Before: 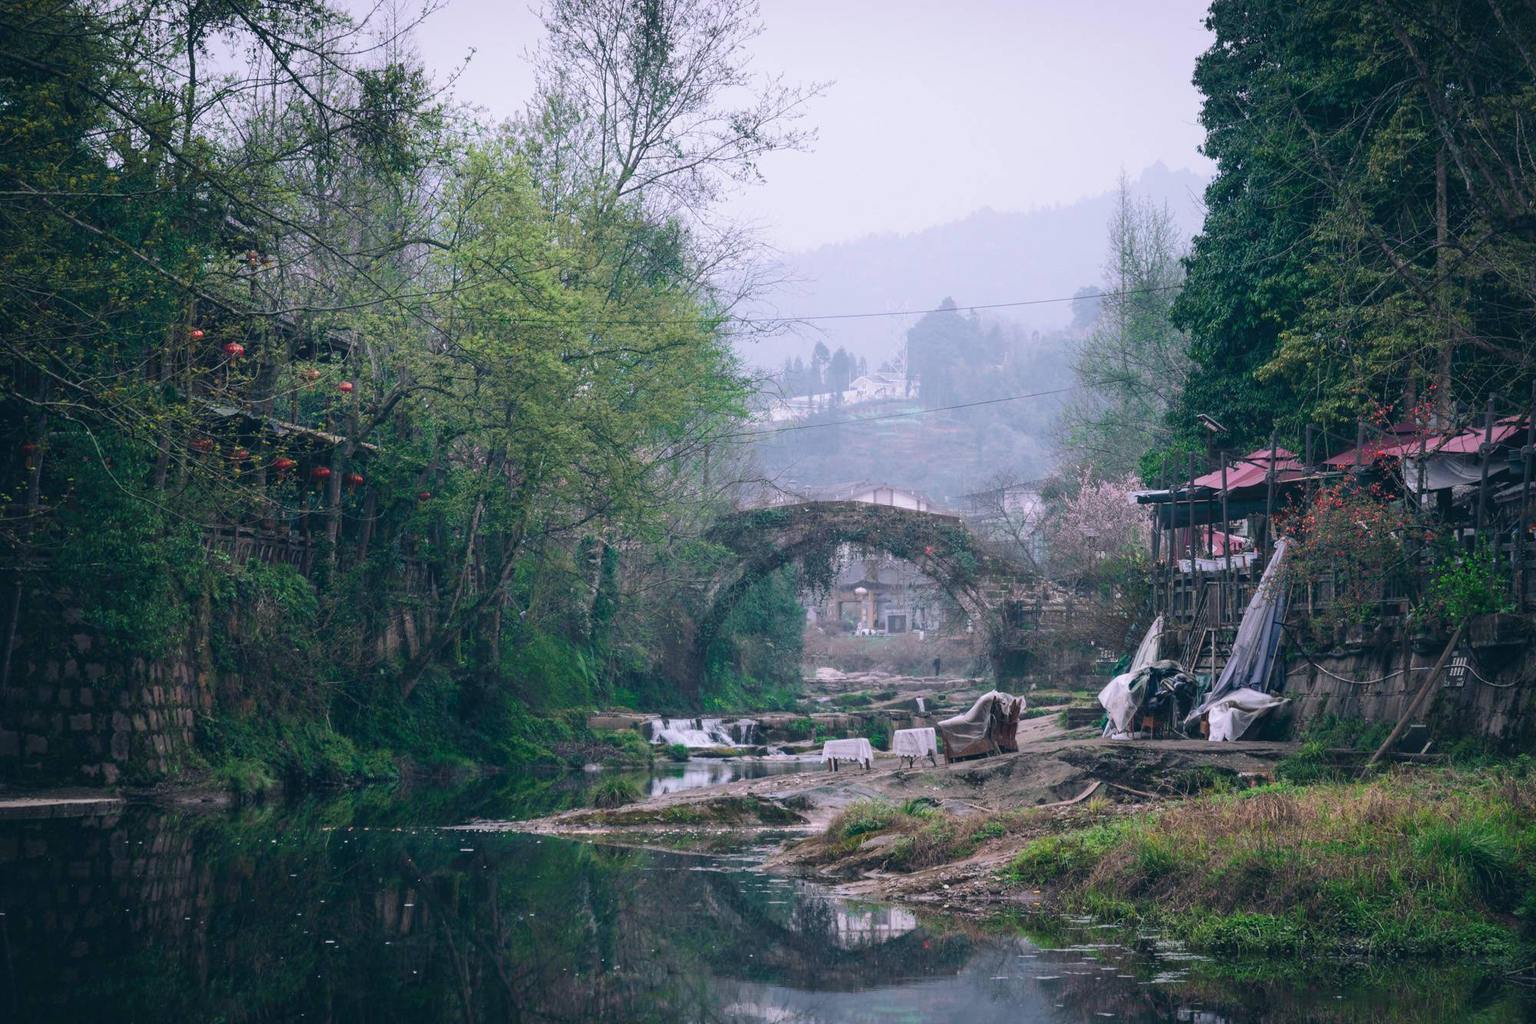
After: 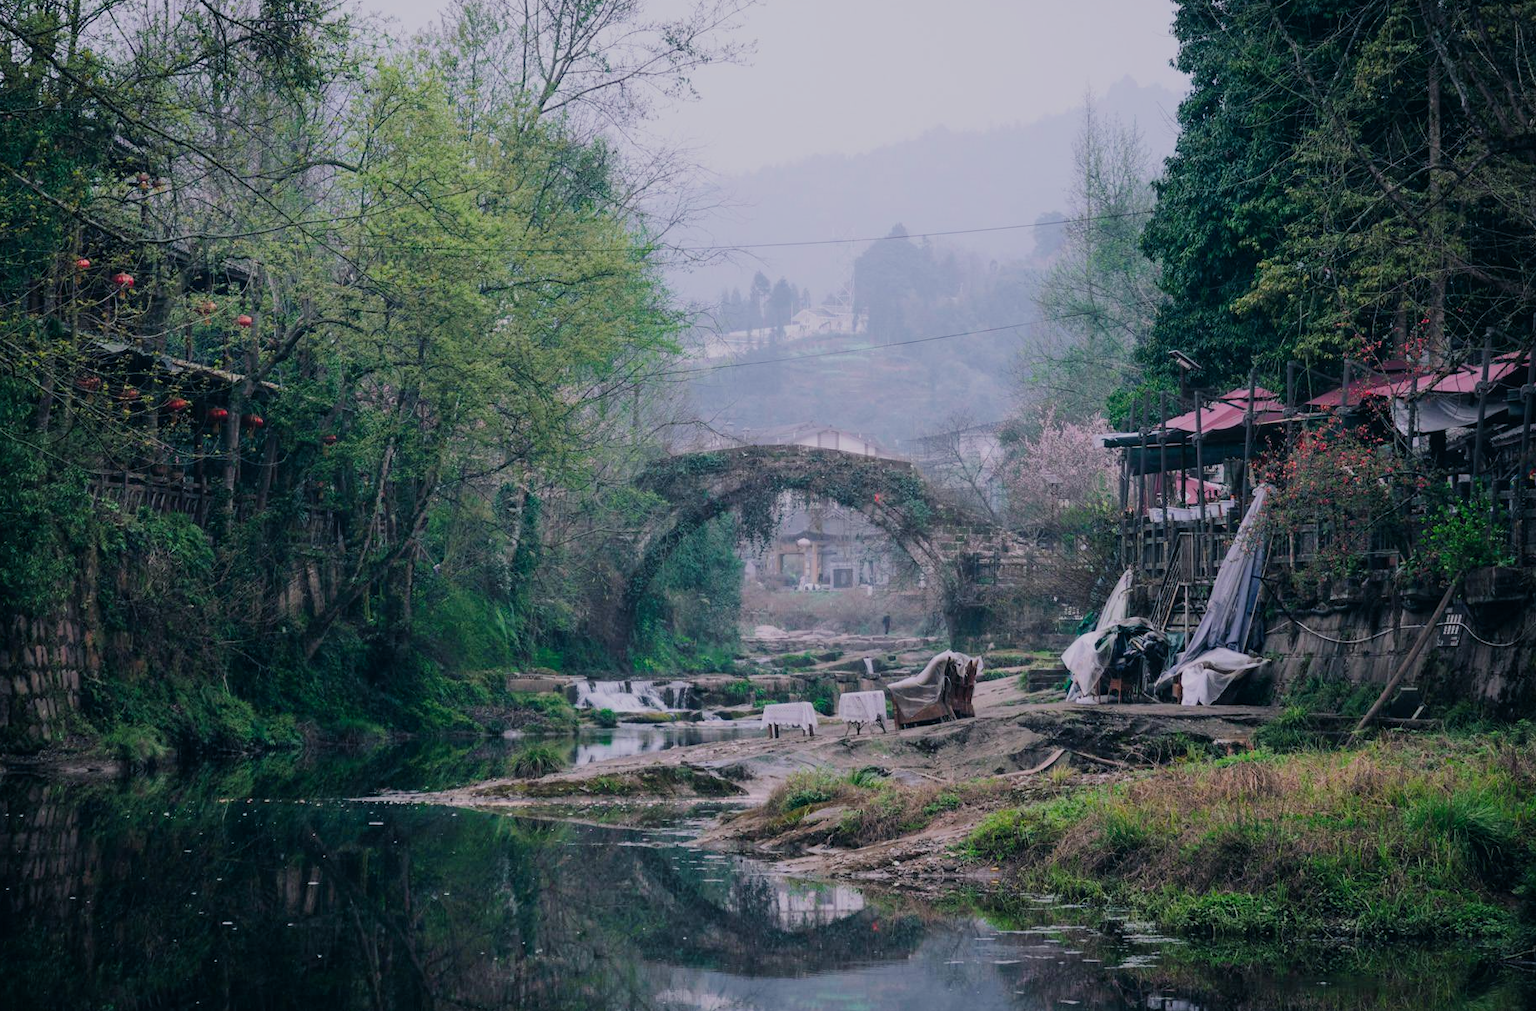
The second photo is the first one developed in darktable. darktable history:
crop and rotate: left 7.895%, top 8.937%
filmic rgb: black relative exposure -7.1 EV, white relative exposure 5.39 EV, hardness 3.03
color balance rgb: perceptual saturation grading › global saturation 5.202%, saturation formula JzAzBz (2021)
